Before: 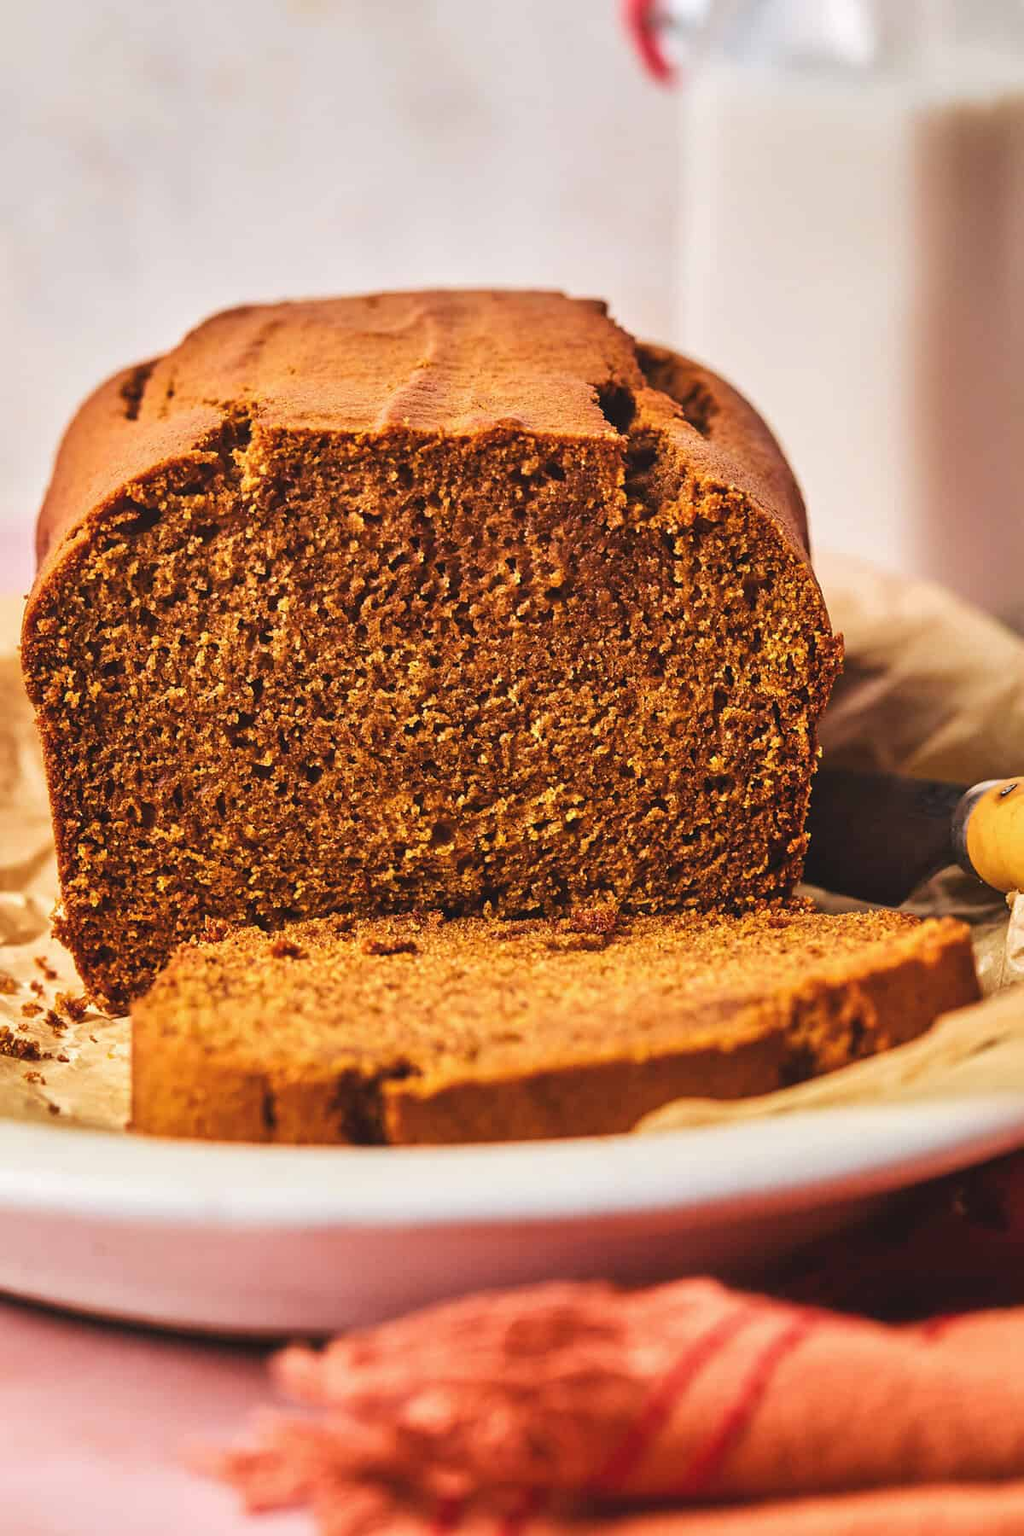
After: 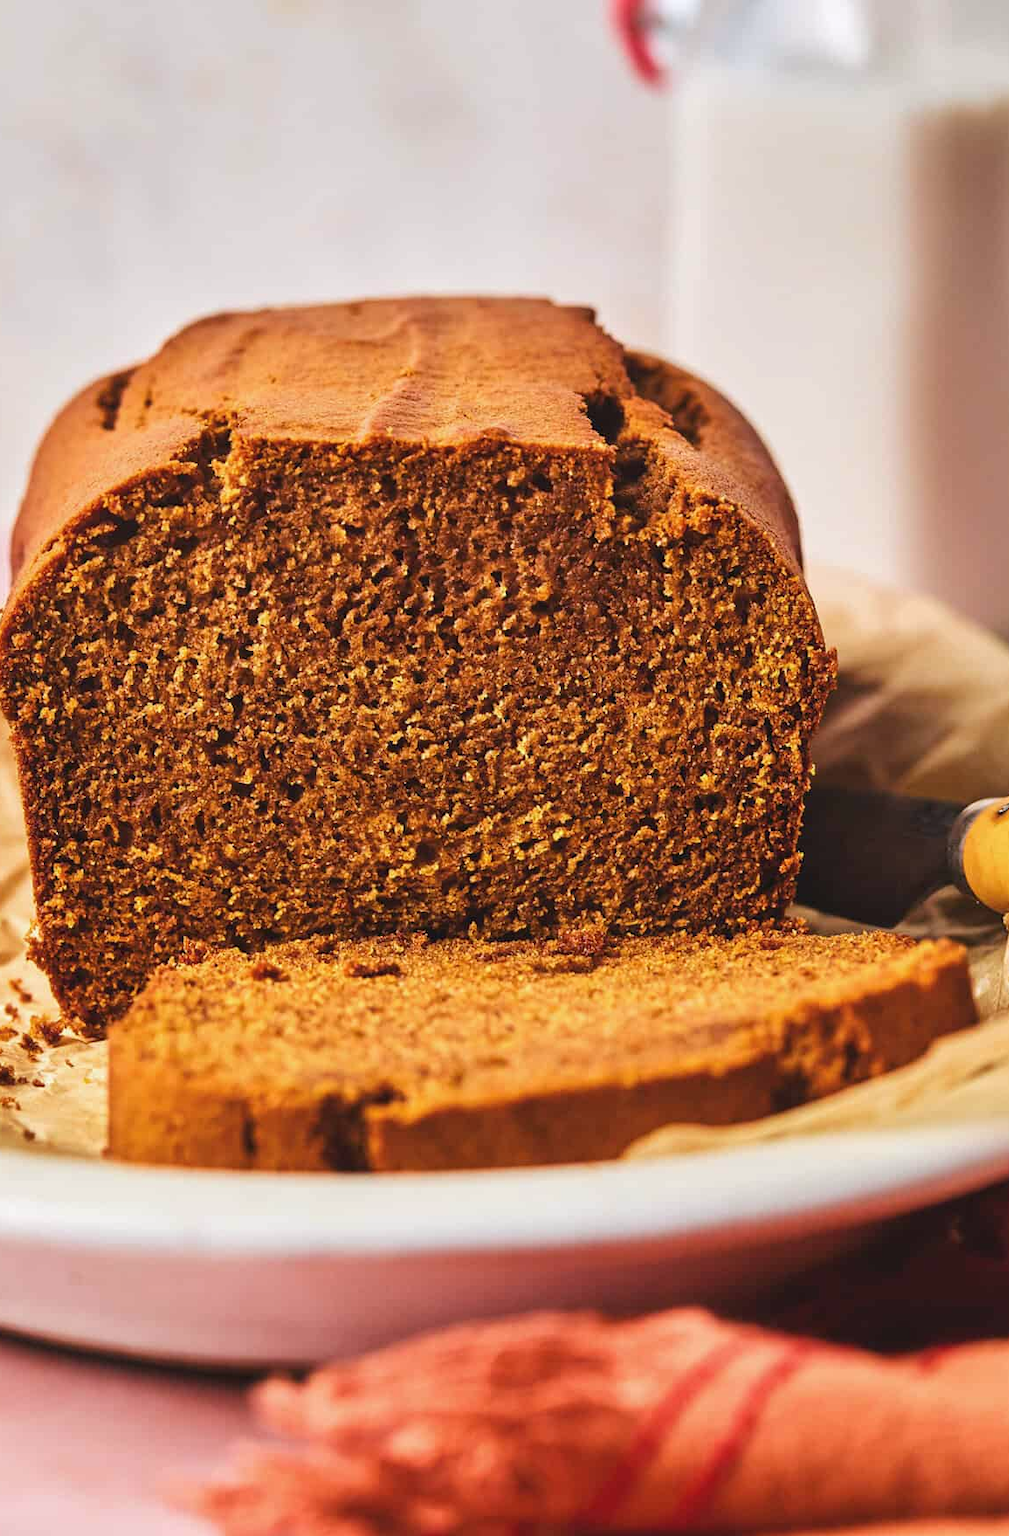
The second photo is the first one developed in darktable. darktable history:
white balance: red 0.986, blue 1.01
crop and rotate: left 2.536%, right 1.107%, bottom 2.246%
